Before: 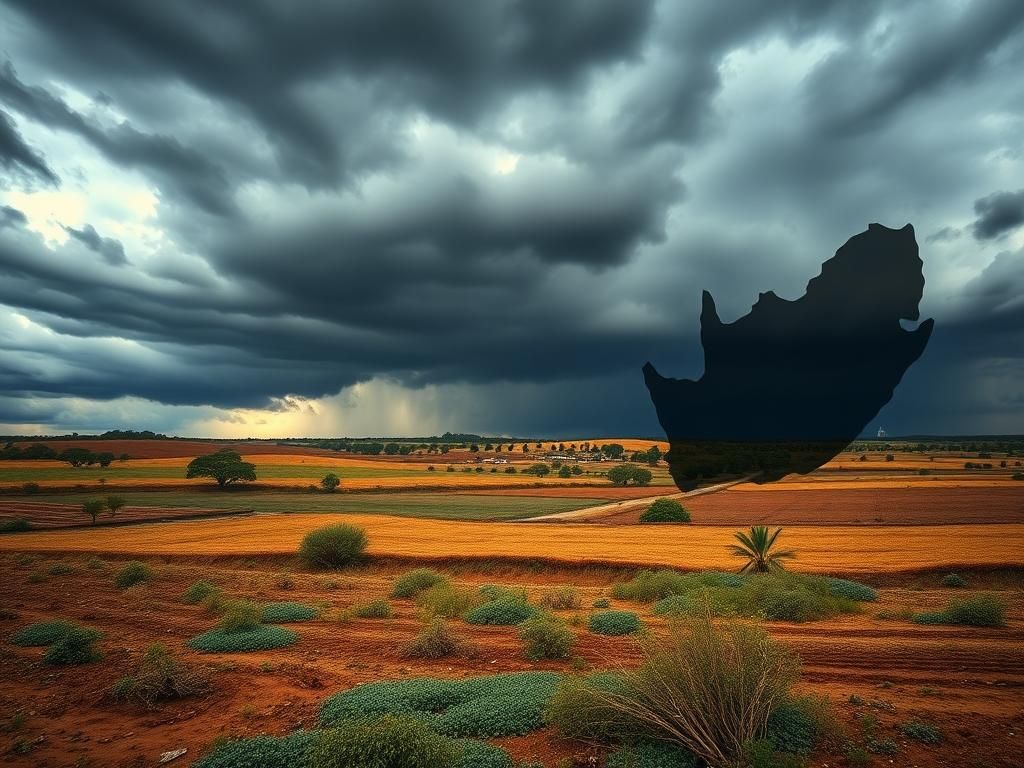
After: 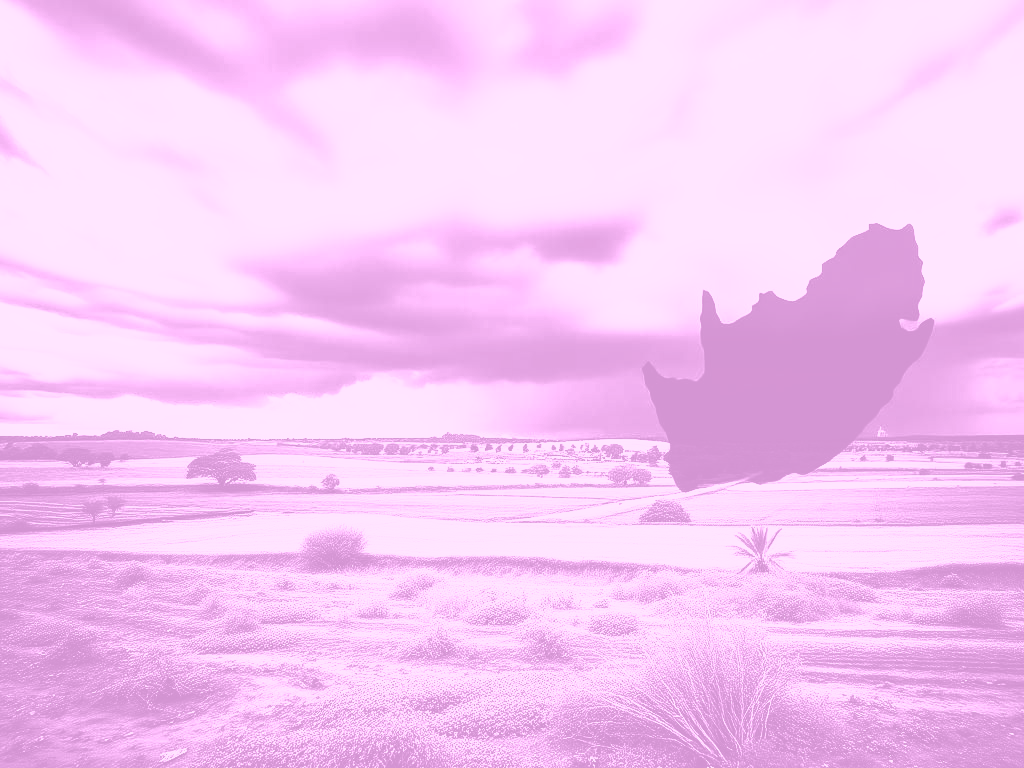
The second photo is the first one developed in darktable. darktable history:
base curve: curves: ch0 [(0, 0) (0.012, 0.01) (0.073, 0.168) (0.31, 0.711) (0.645, 0.957) (1, 1)], preserve colors none
contrast brightness saturation: contrast 0.62, brightness 0.34, saturation 0.14
colorize: hue 331.2°, saturation 75%, source mix 30.28%, lightness 70.52%, version 1
